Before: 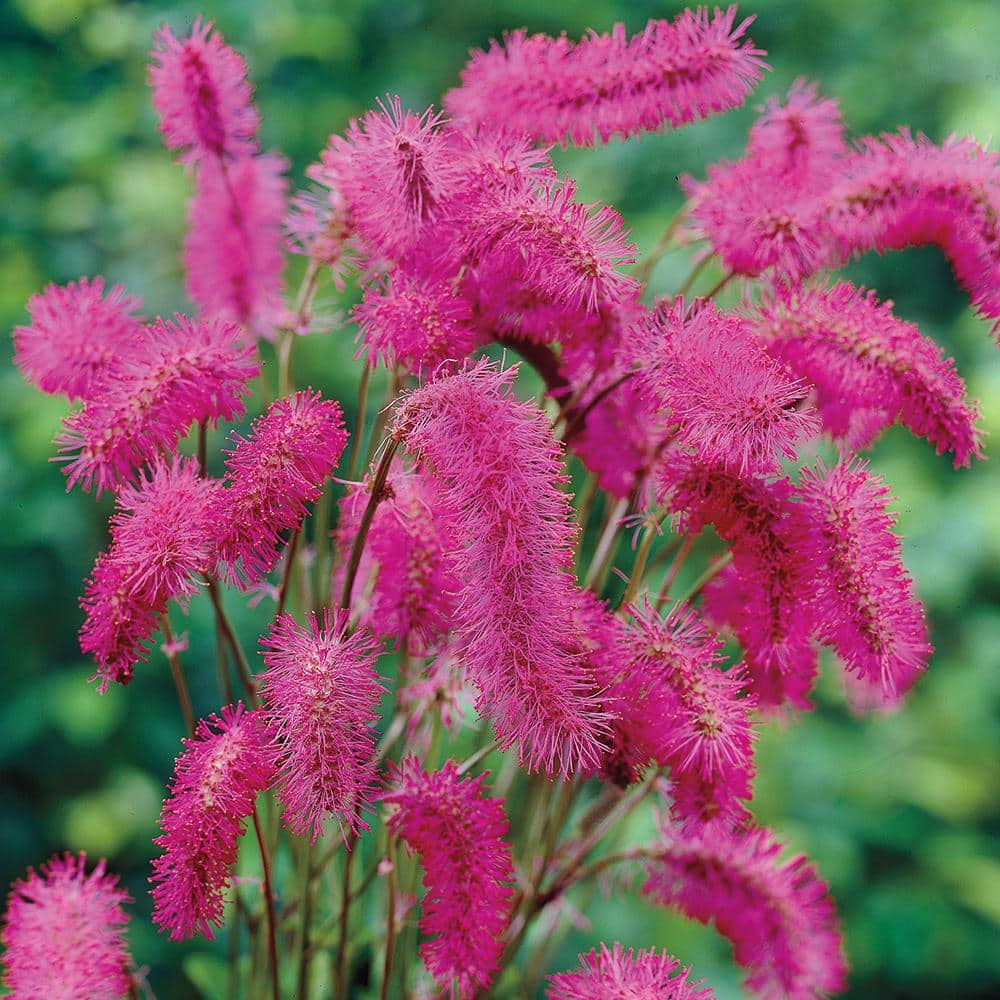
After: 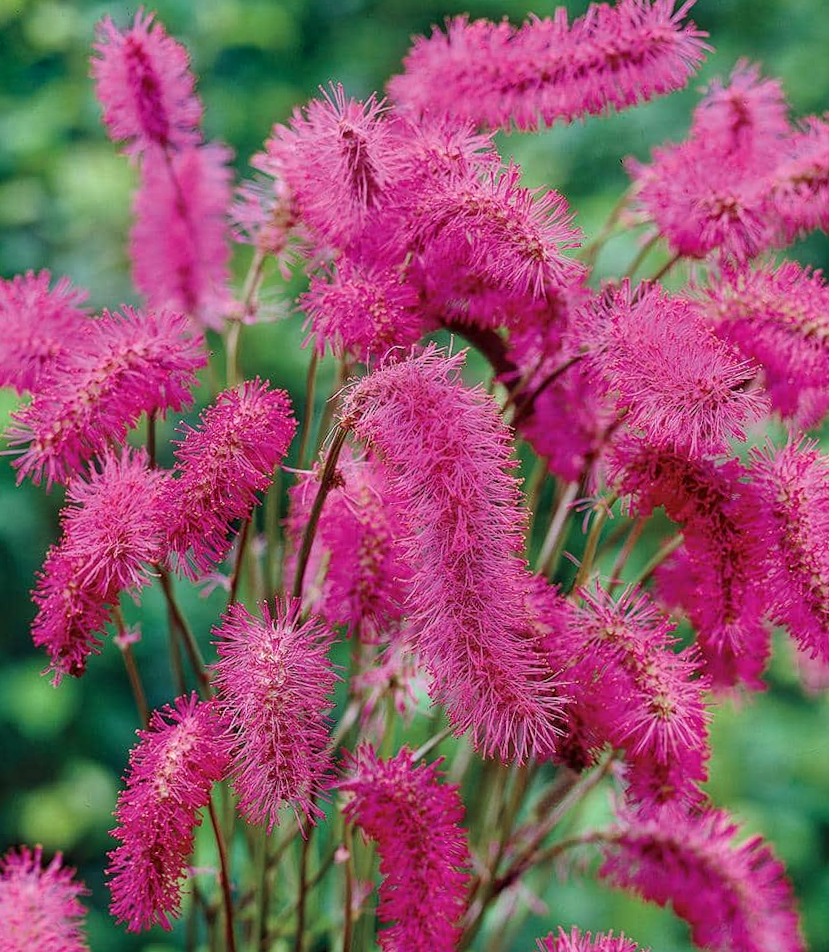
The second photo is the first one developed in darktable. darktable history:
crop and rotate: angle 1°, left 4.281%, top 0.642%, right 11.383%, bottom 2.486%
local contrast: on, module defaults
